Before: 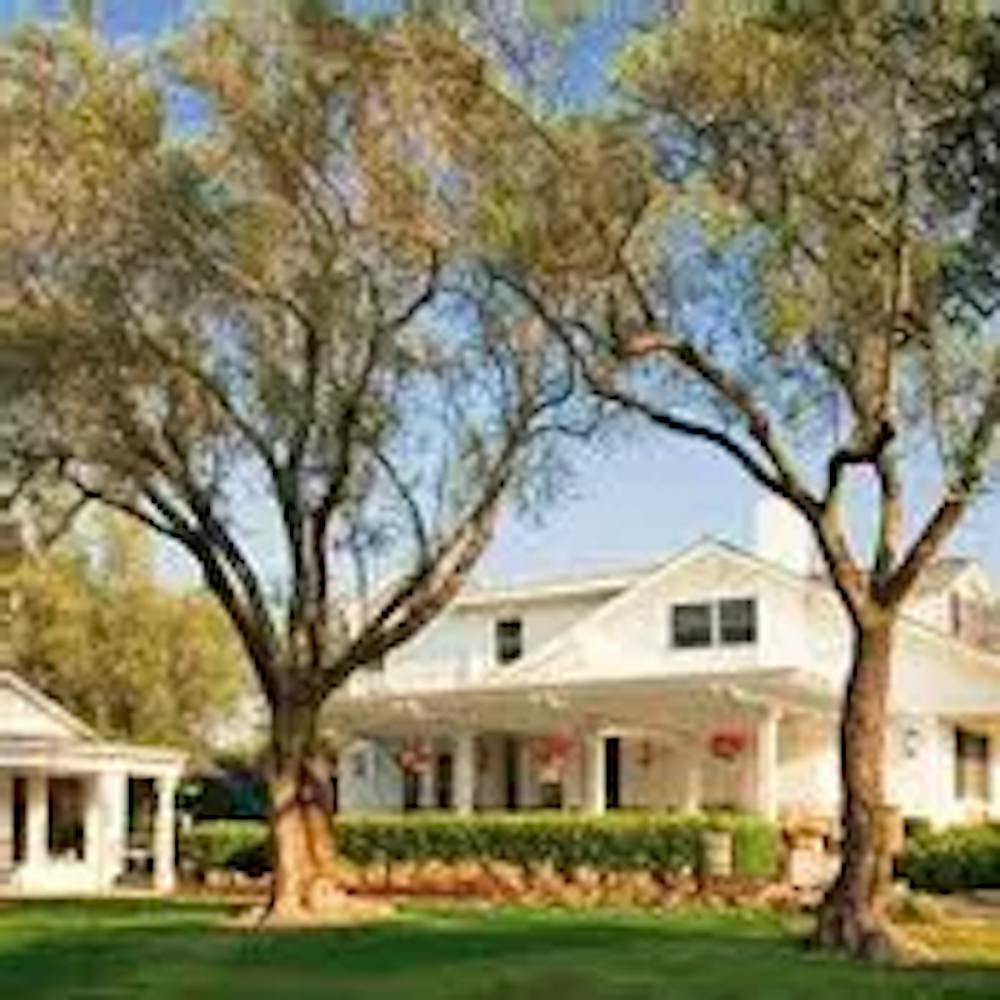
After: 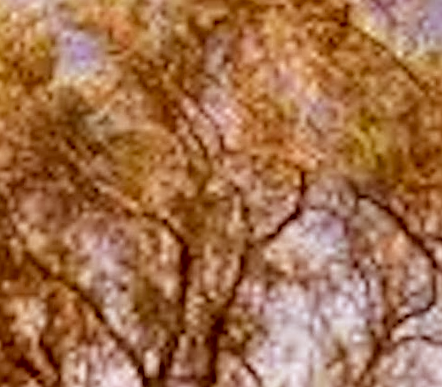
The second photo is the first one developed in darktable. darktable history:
sharpen: on, module defaults
crop: left 15.452%, top 5.459%, right 43.956%, bottom 56.62%
rotate and perspective: rotation 0.128°, lens shift (vertical) -0.181, lens shift (horizontal) -0.044, shear 0.001, automatic cropping off
color correction: highlights a* 9.03, highlights b* 8.71, shadows a* 40, shadows b* 40, saturation 0.8
local contrast: on, module defaults
